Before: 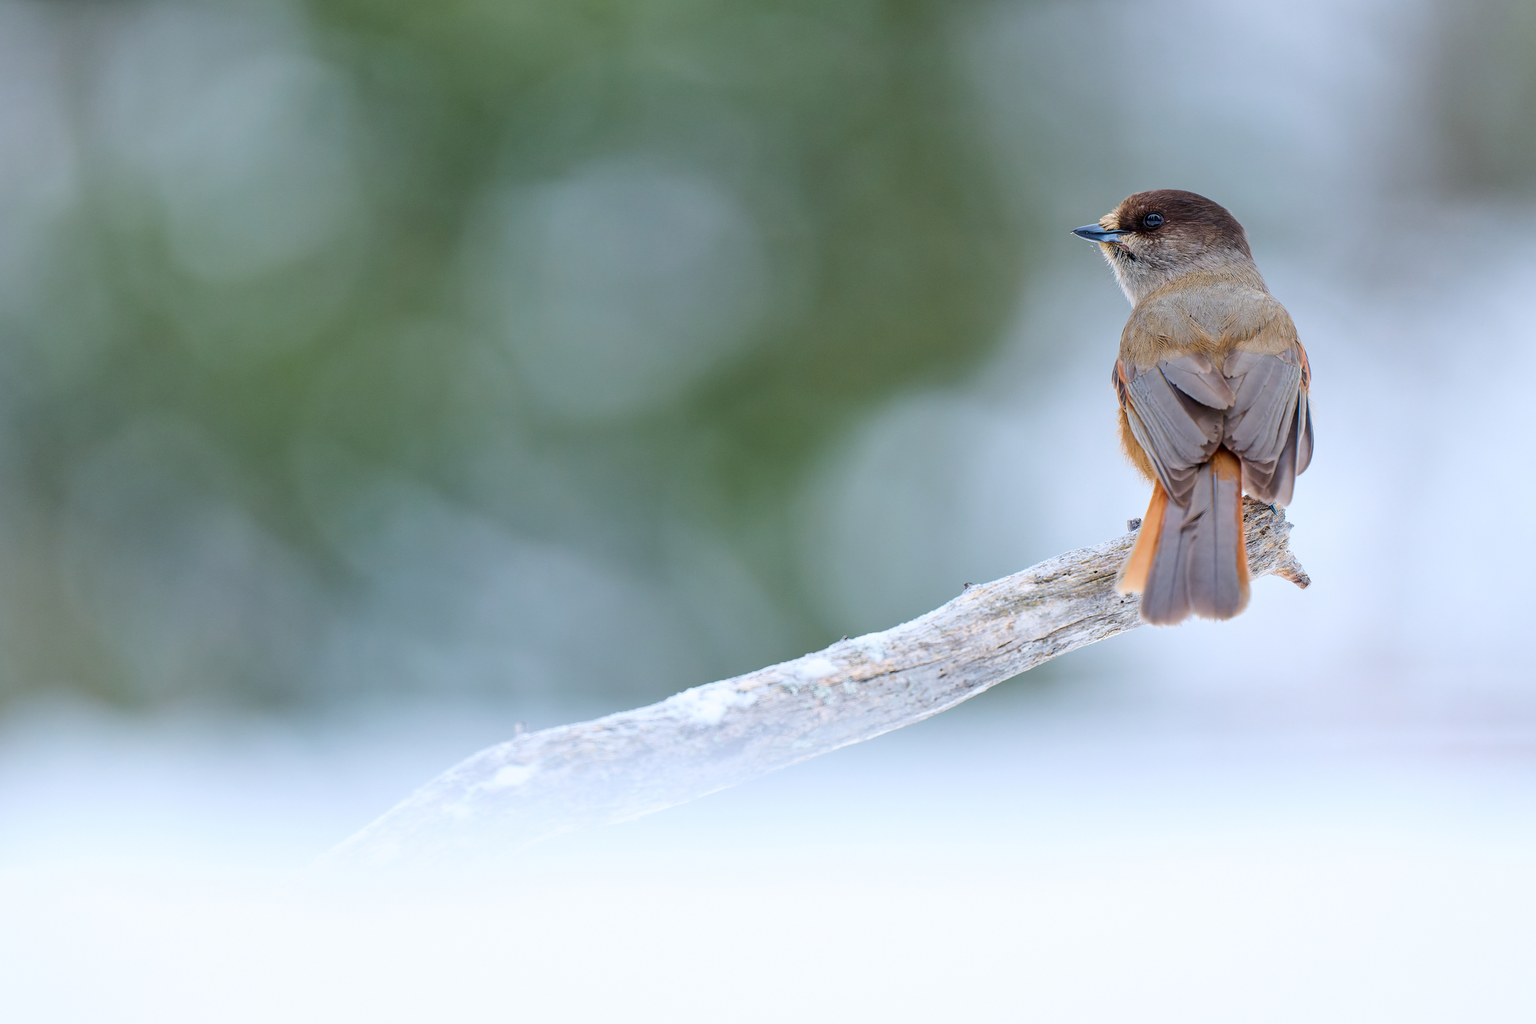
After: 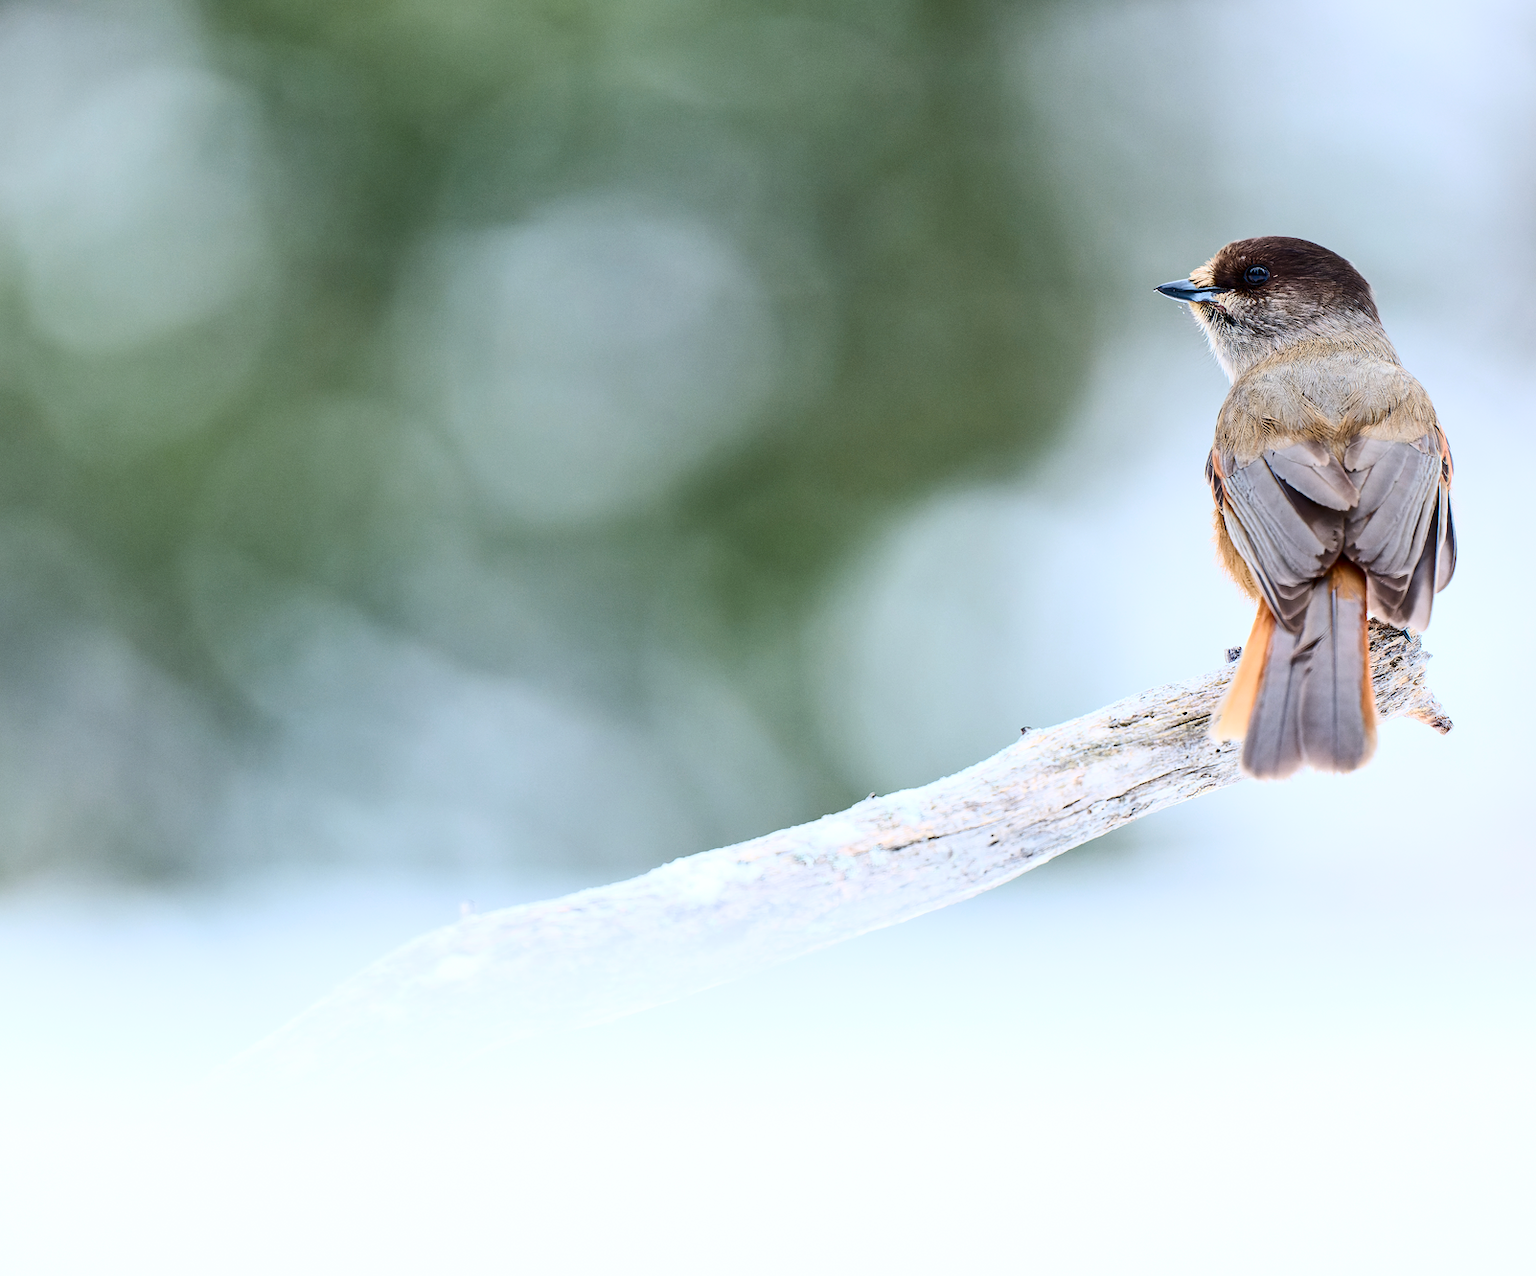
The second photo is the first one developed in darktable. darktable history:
crop and rotate: left 9.529%, right 10.289%
contrast brightness saturation: contrast 0.375, brightness 0.102
tone equalizer: mask exposure compensation -0.512 EV
